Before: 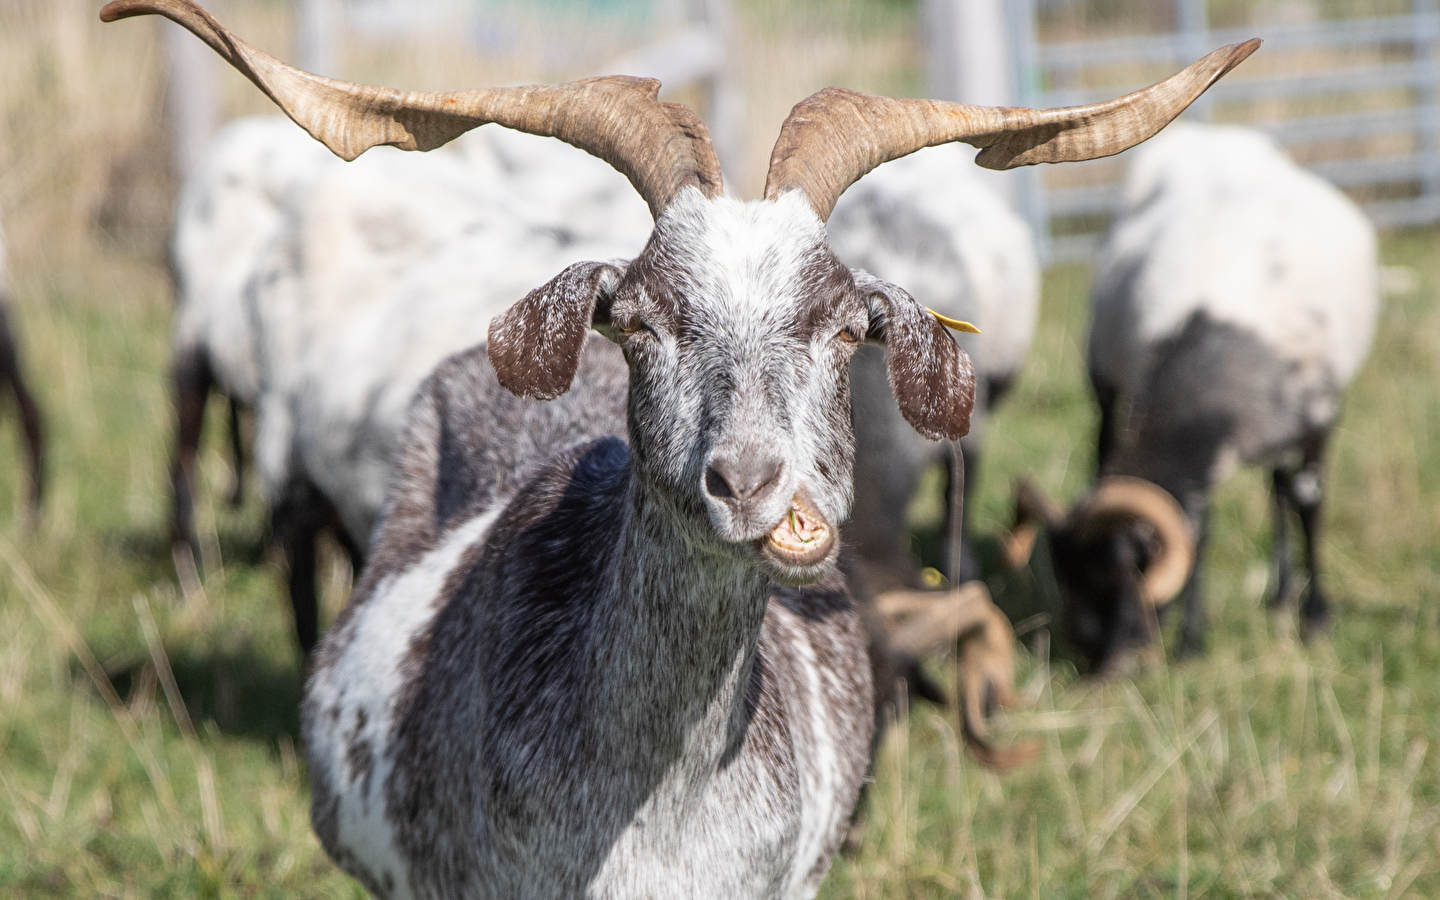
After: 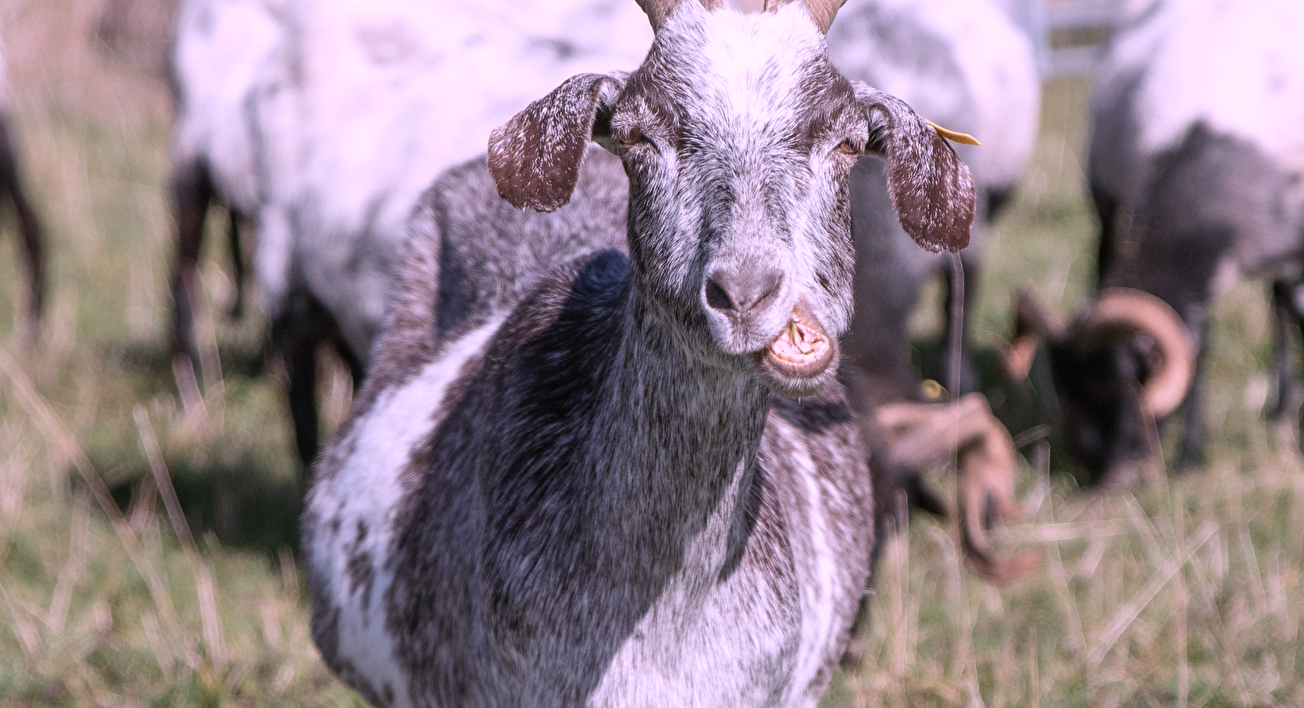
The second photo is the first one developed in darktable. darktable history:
crop: top 20.916%, right 9.437%, bottom 0.316%
color correction: highlights a* 15.46, highlights b* -20.56
